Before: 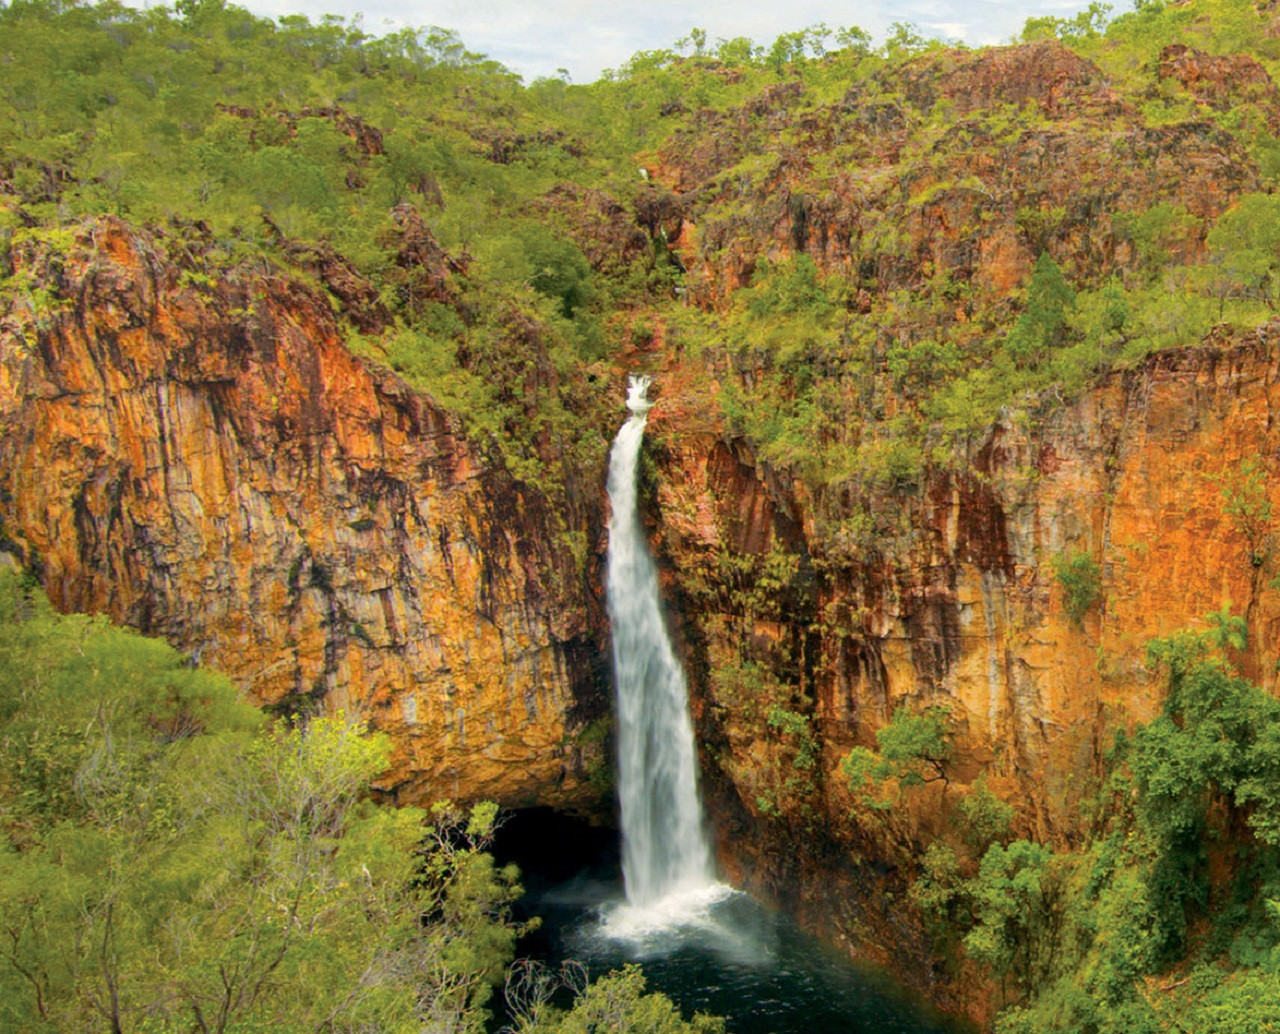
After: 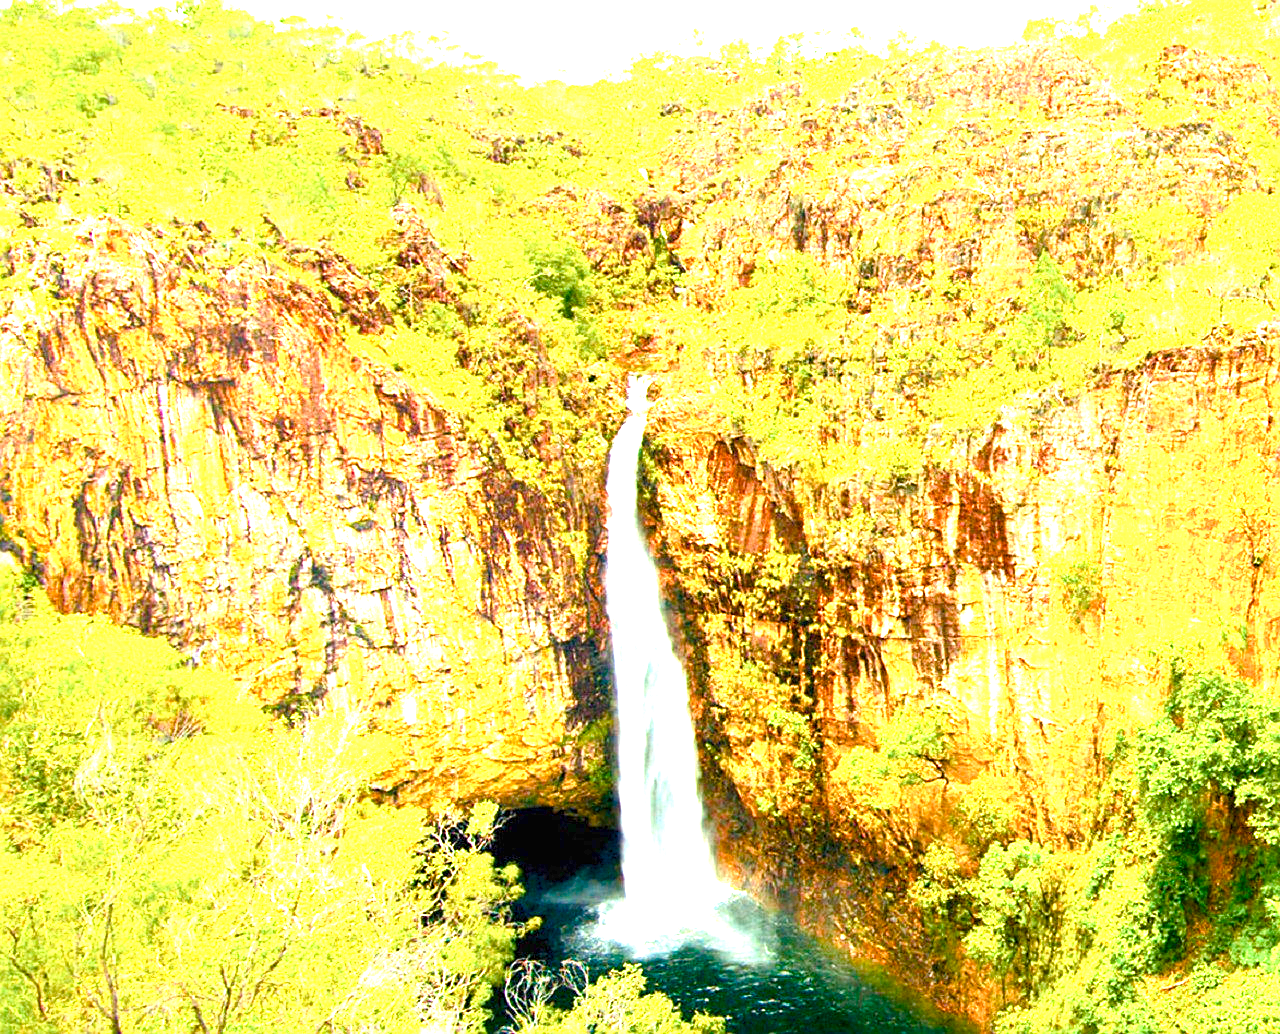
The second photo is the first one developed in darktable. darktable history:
exposure: black level correction 0, exposure 2.1 EV, compensate highlight preservation false
color balance rgb: perceptual saturation grading › global saturation 25.312%, perceptual saturation grading › highlights -50.425%, perceptual saturation grading › shadows 31.024%, perceptual brilliance grading › global brilliance 12.04%, global vibrance 50.743%
sharpen: on, module defaults
